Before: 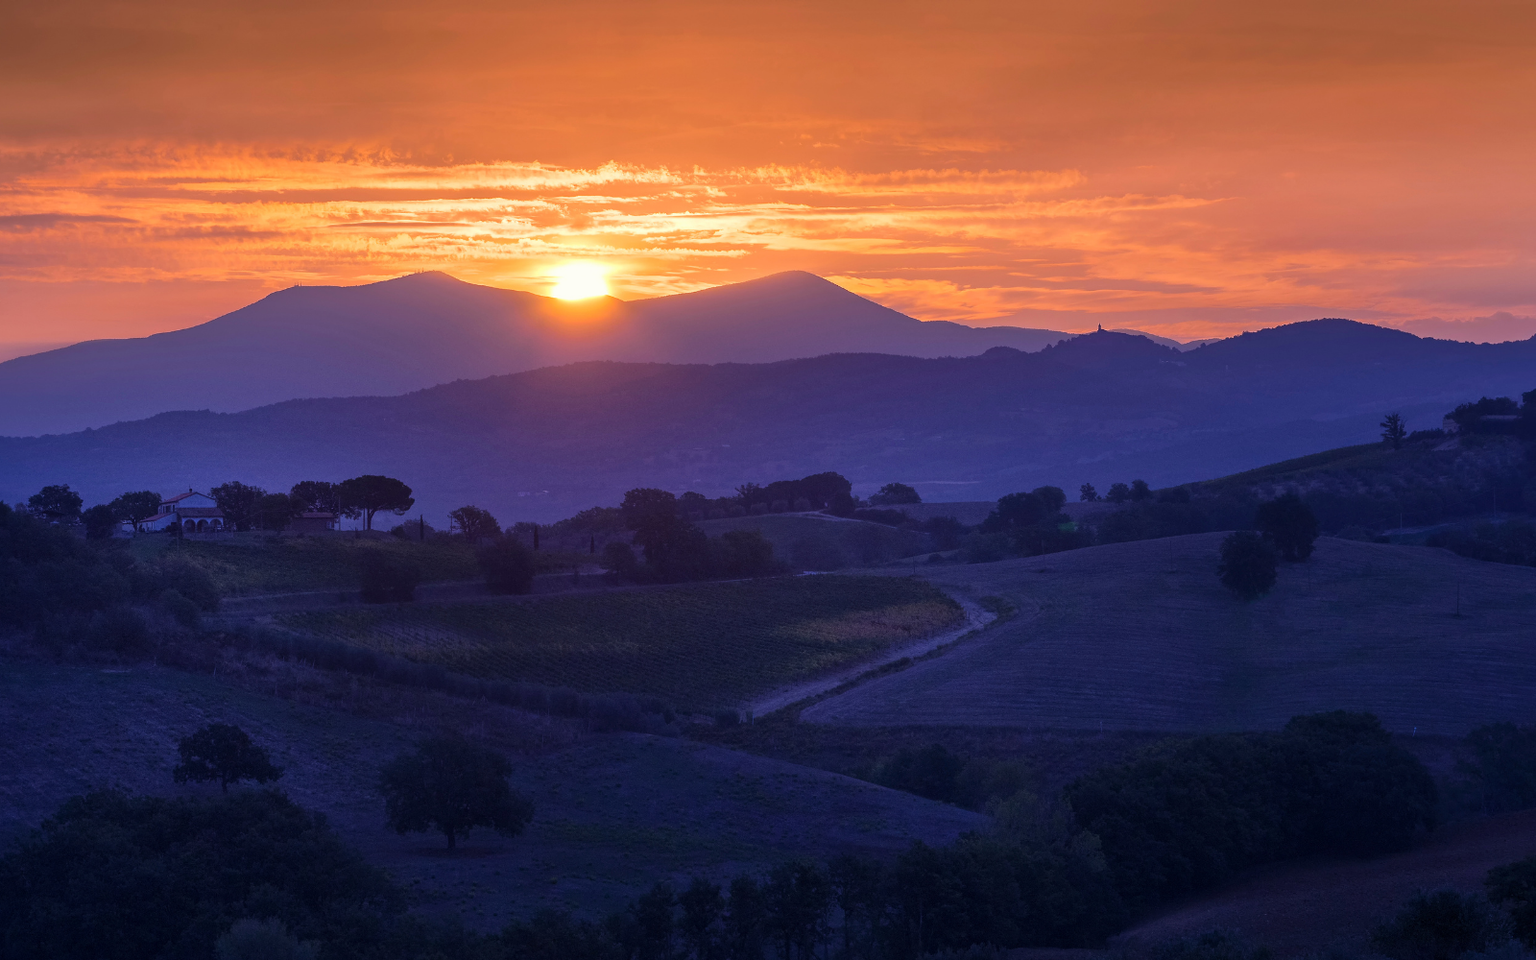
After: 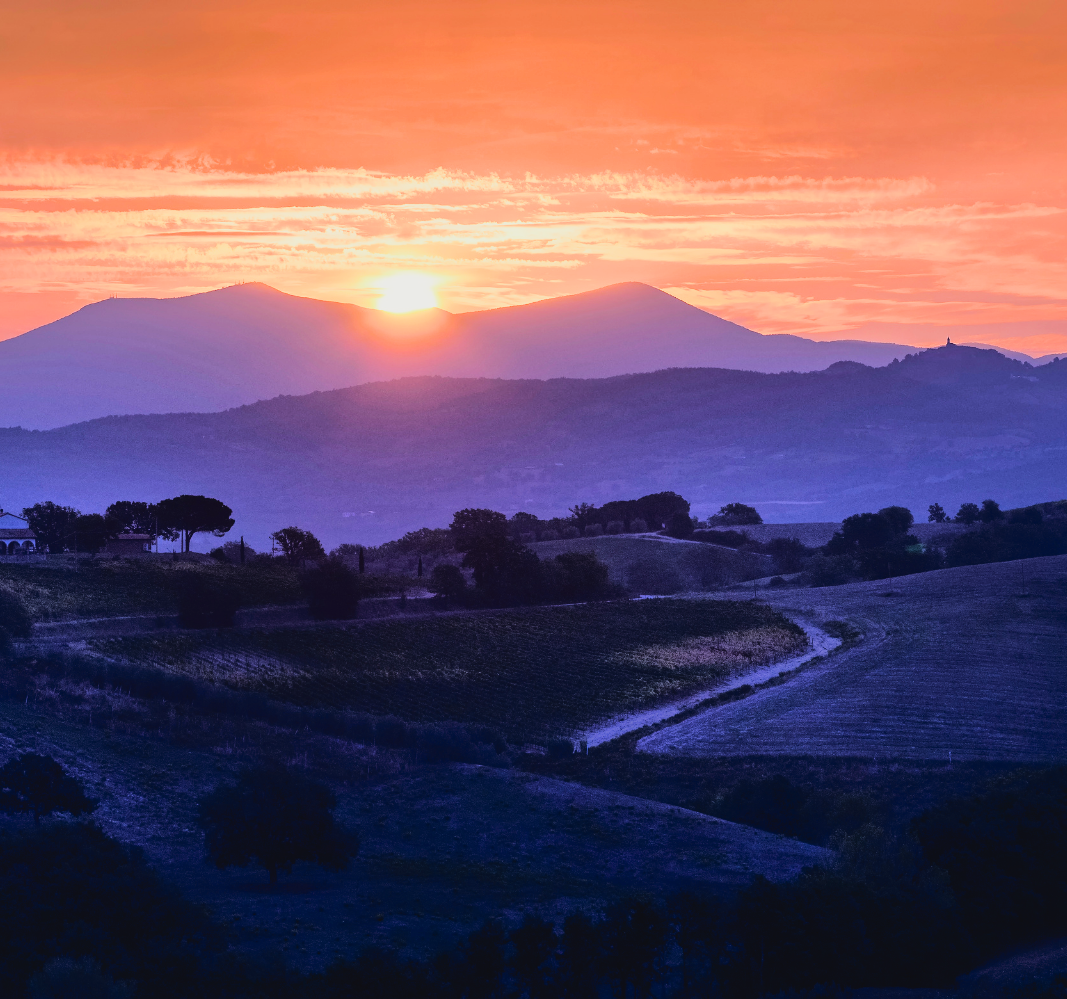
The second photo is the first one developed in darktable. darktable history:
crop and rotate: left 12.408%, right 20.854%
tone curve: curves: ch0 [(0, 0.021) (0.049, 0.044) (0.152, 0.14) (0.328, 0.377) (0.473, 0.543) (0.641, 0.705) (0.85, 0.894) (1, 0.969)]; ch1 [(0, 0) (0.302, 0.331) (0.433, 0.432) (0.472, 0.47) (0.502, 0.503) (0.527, 0.516) (0.564, 0.573) (0.614, 0.626) (0.677, 0.701) (0.859, 0.885) (1, 1)]; ch2 [(0, 0) (0.33, 0.301) (0.447, 0.44) (0.487, 0.496) (0.502, 0.516) (0.535, 0.563) (0.565, 0.597) (0.608, 0.641) (1, 1)], color space Lab, linked channels, preserve colors none
shadows and highlights: highlights color adjustment 38.93%
filmic rgb: black relative exposure -5.14 EV, white relative exposure 3.99 EV, threshold 2.99 EV, hardness 2.9, contrast 1.297, highlights saturation mix -28.76%, enable highlight reconstruction true
exposure: black level correction 0, exposure 0.703 EV, compensate exposure bias true, compensate highlight preservation false
